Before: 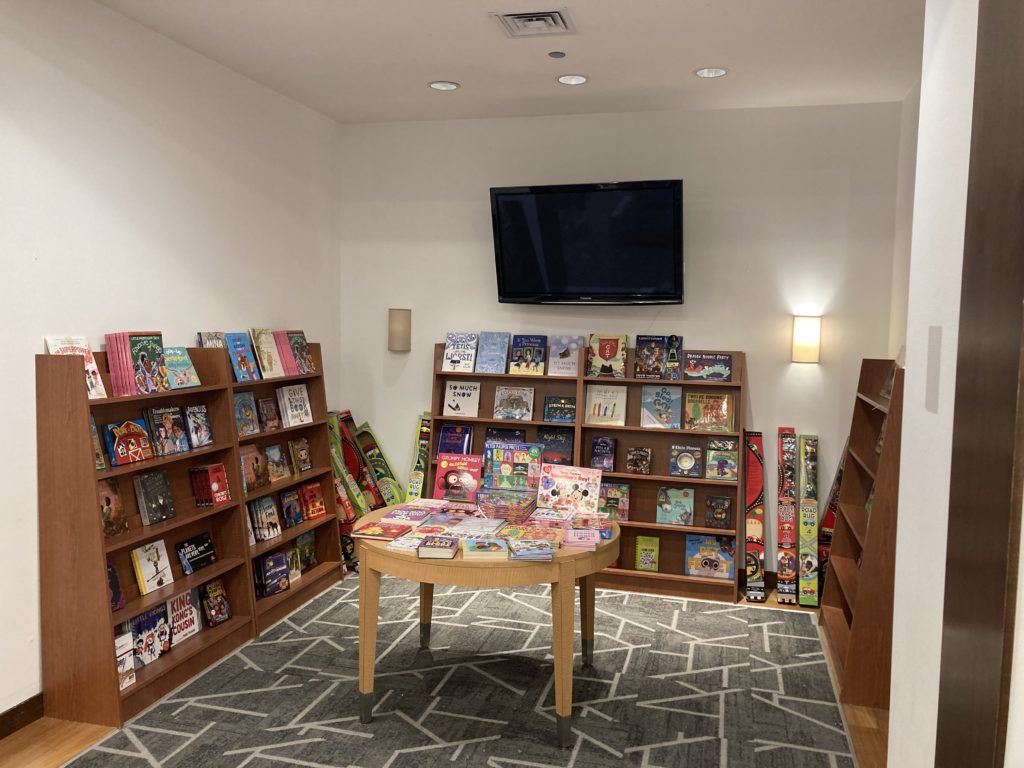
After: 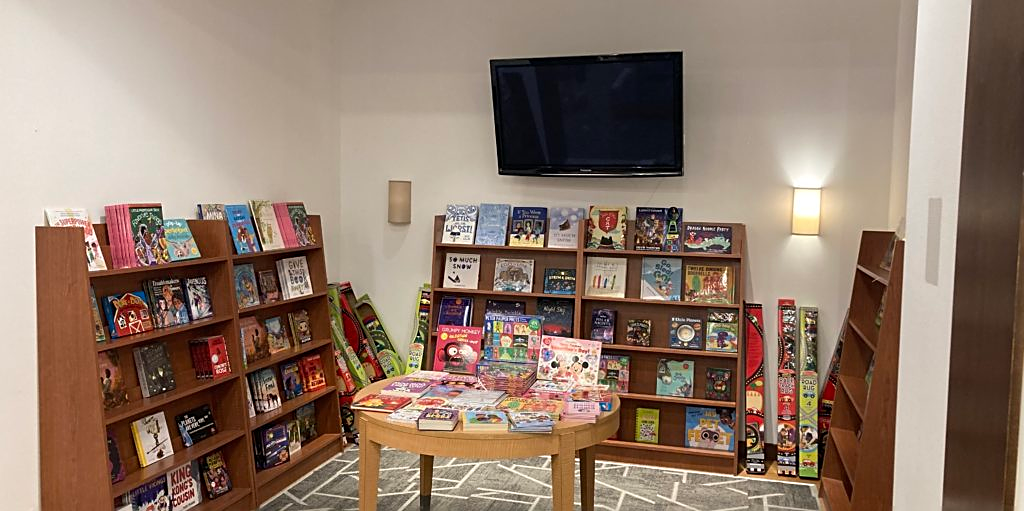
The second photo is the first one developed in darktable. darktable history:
crop: top 16.727%, bottom 16.727%
sharpen: on, module defaults
